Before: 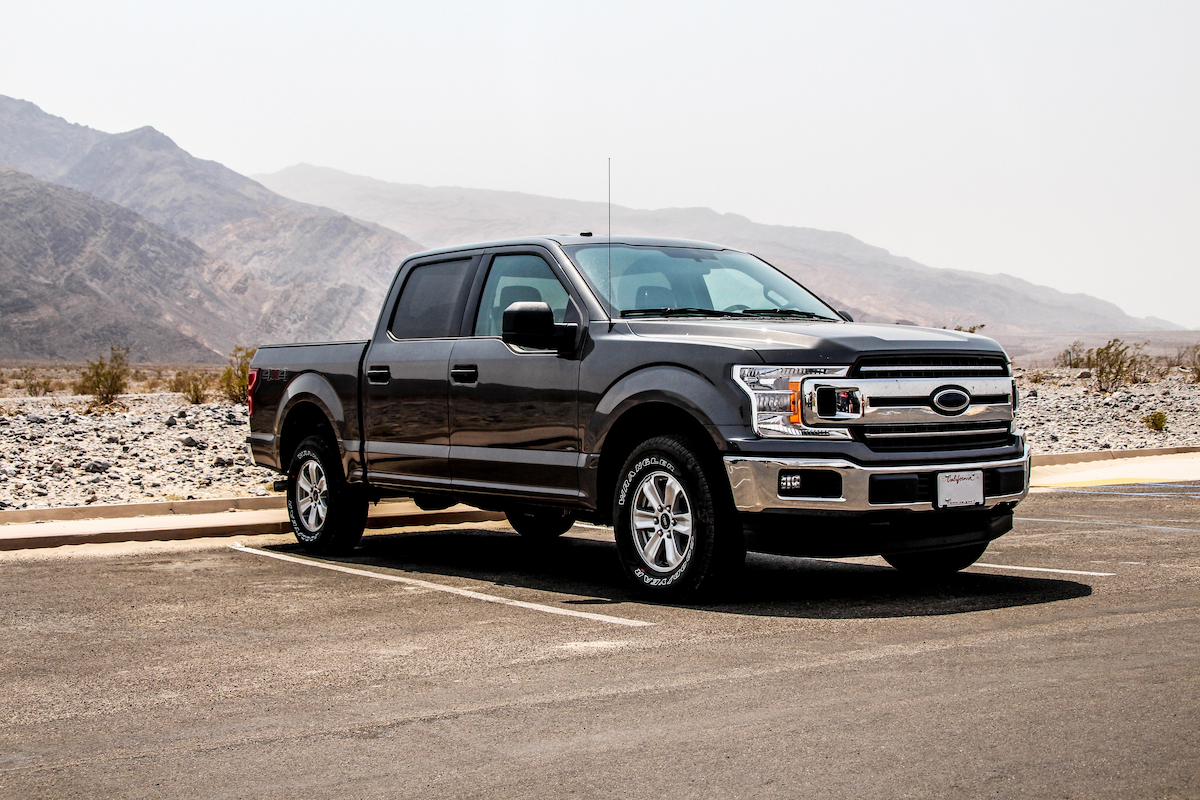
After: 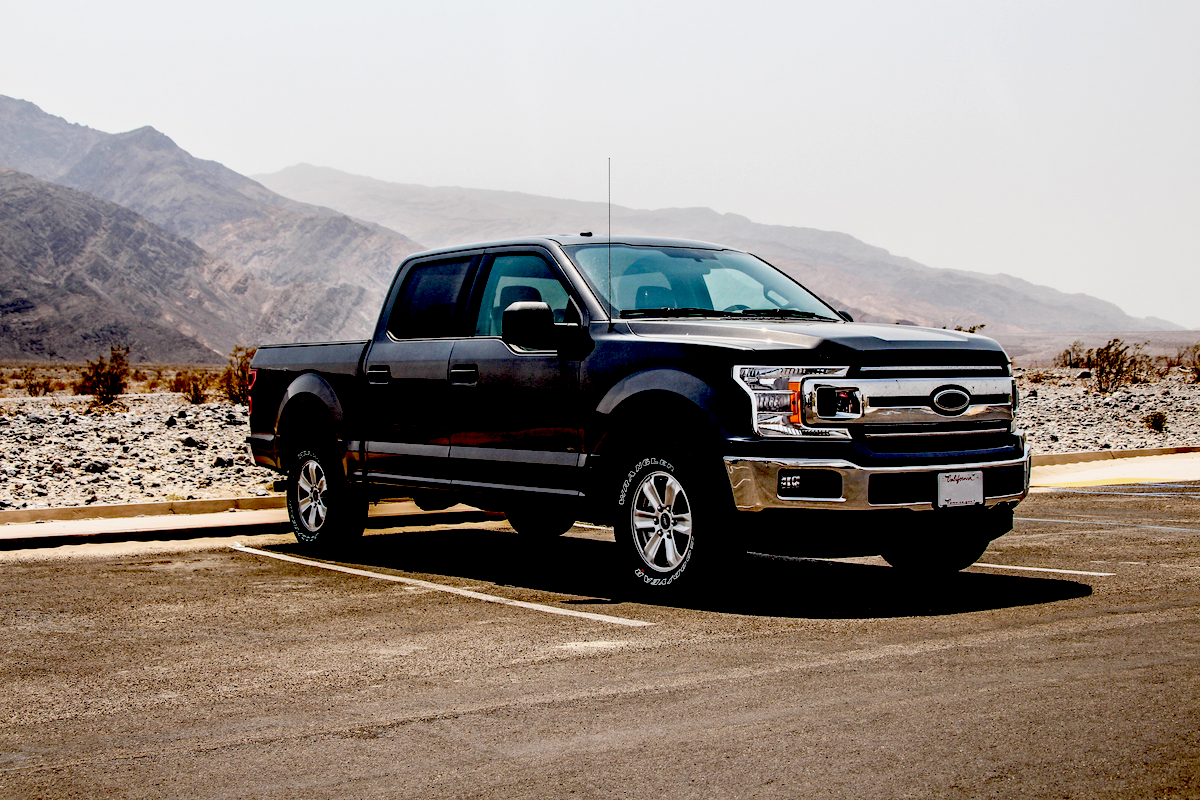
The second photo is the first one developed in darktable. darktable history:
exposure: black level correction 0.1, exposure -0.083 EV, compensate highlight preservation false
tone equalizer: on, module defaults
